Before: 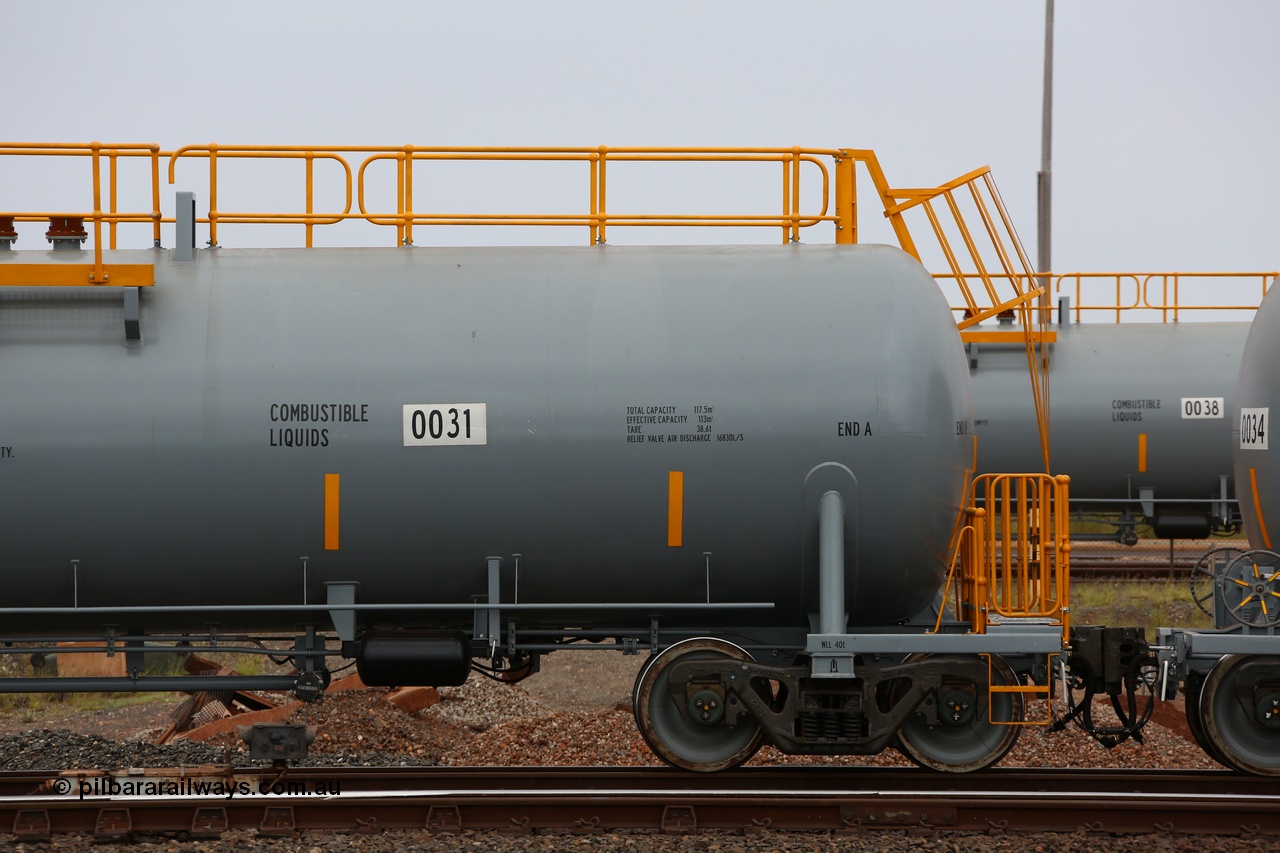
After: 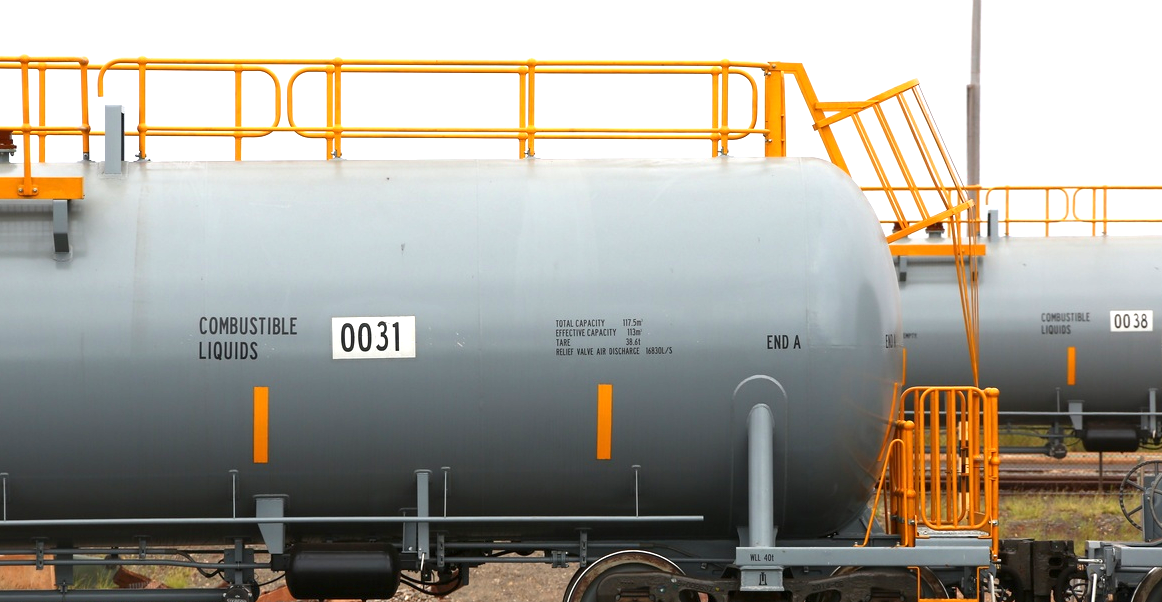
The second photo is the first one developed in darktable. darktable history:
exposure: exposure 1.066 EV, compensate highlight preservation false
crop: left 5.604%, top 10.208%, right 3.605%, bottom 19.146%
